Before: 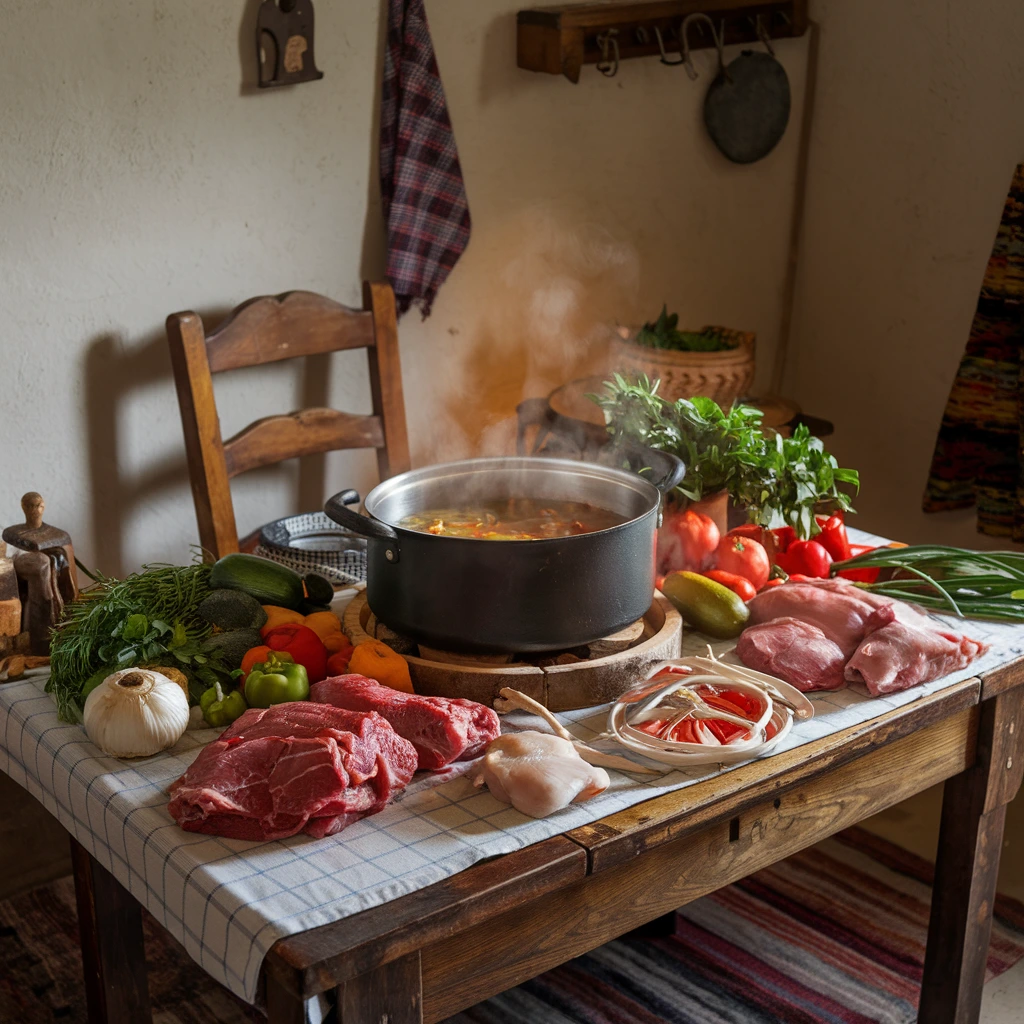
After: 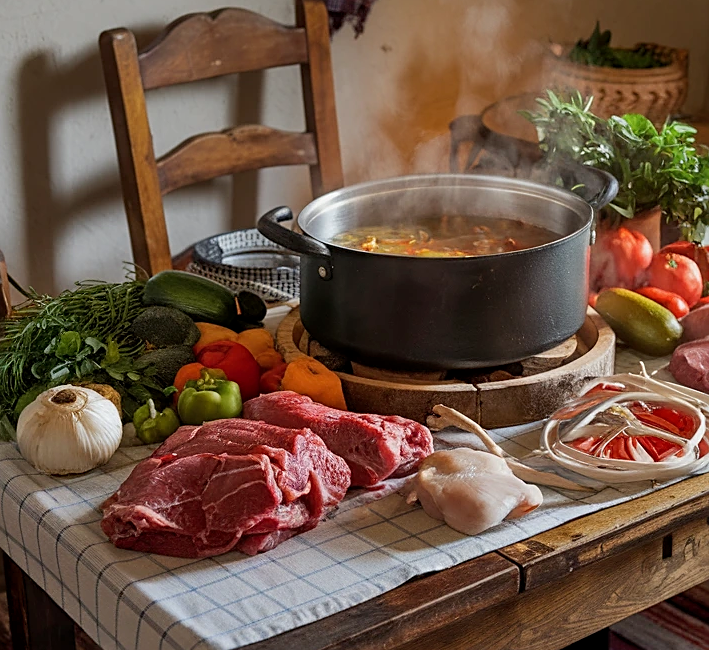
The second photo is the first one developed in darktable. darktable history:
tone equalizer: on, module defaults
exposure: black level correction 0.001, exposure -0.197 EV, compensate highlight preservation false
shadows and highlights: low approximation 0.01, soften with gaussian
crop: left 6.568%, top 27.692%, right 24.187%, bottom 8.769%
sharpen: on, module defaults
